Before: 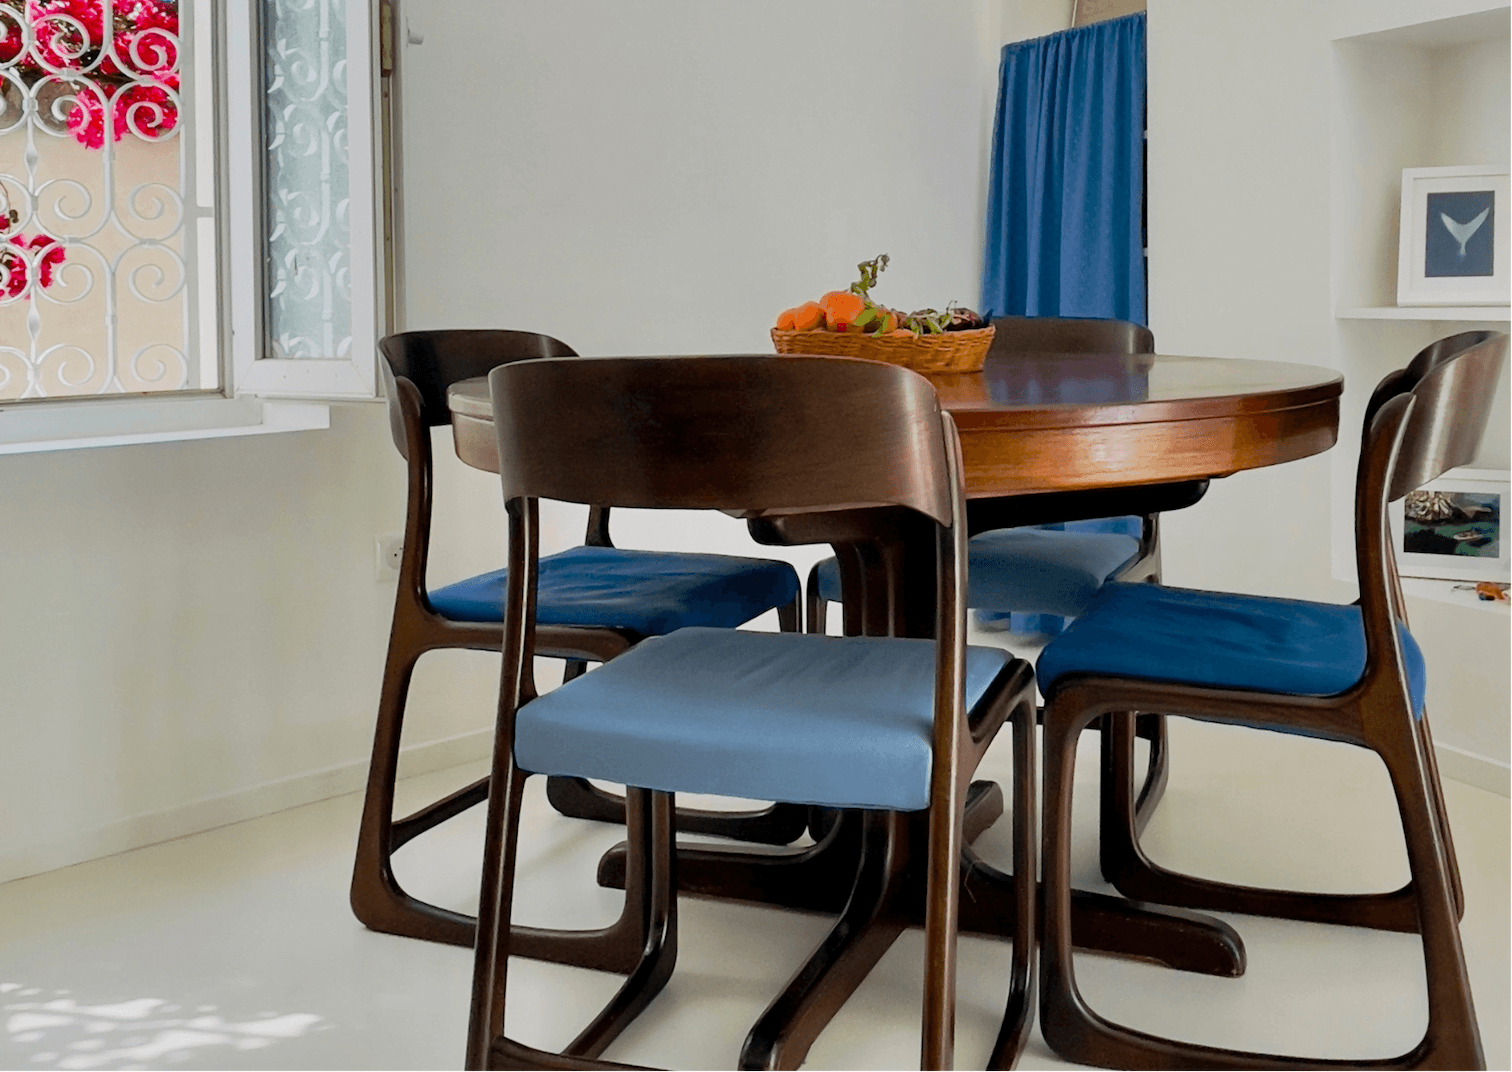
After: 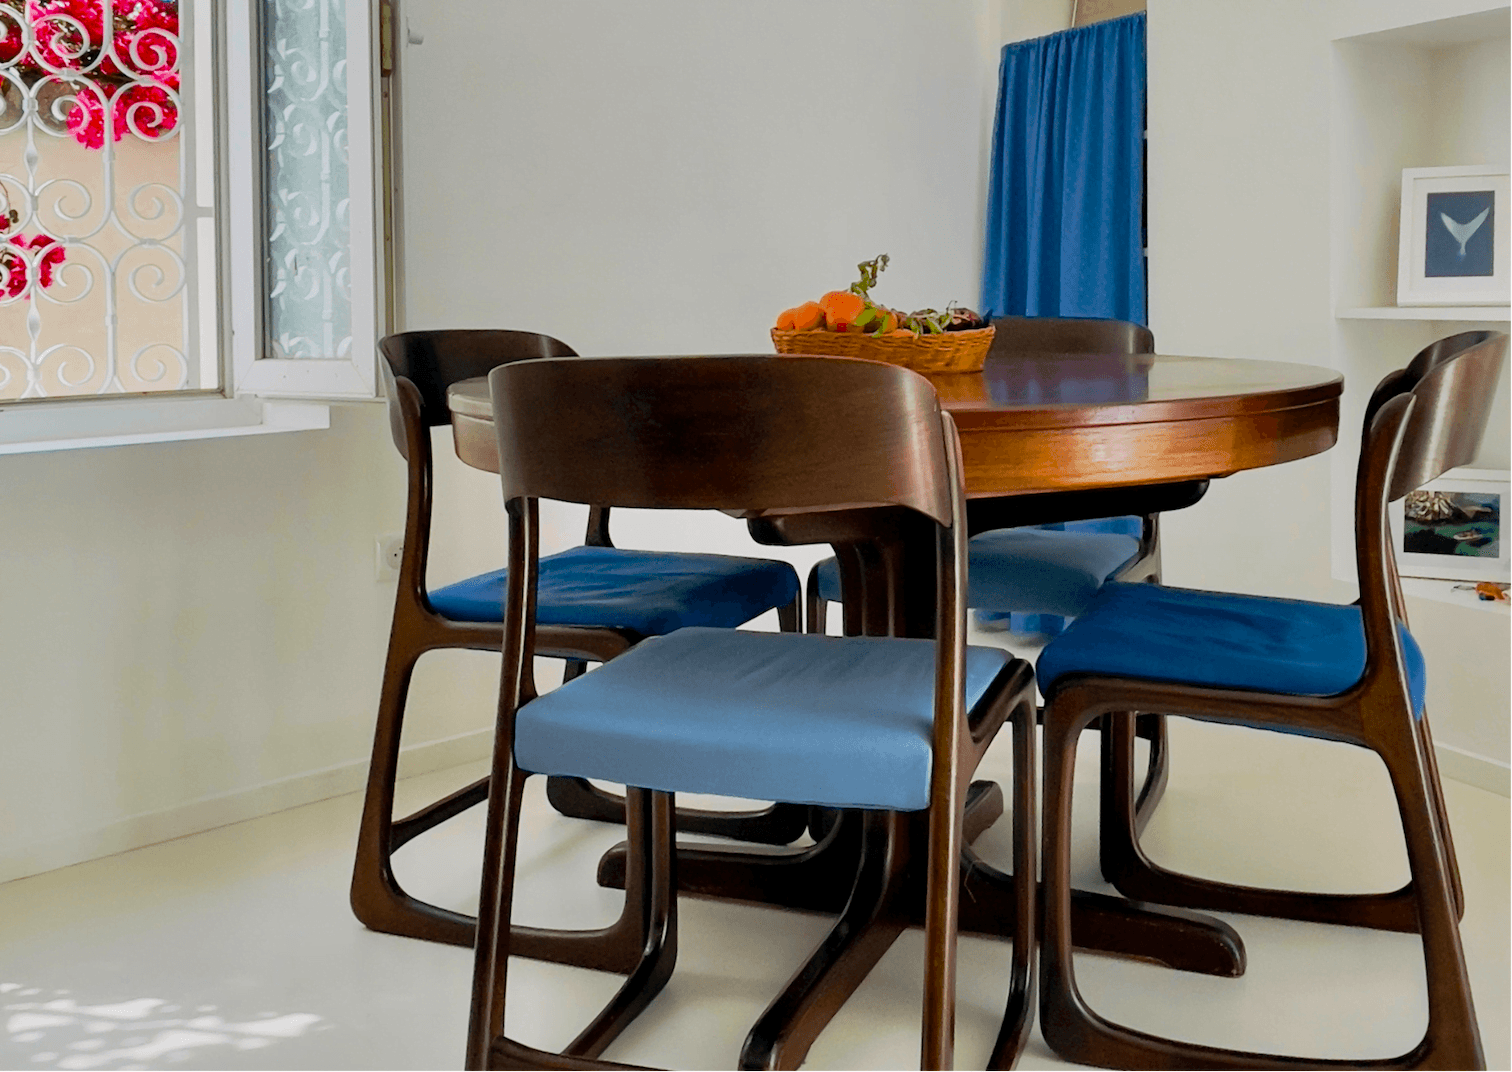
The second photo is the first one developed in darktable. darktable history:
color balance rgb: perceptual saturation grading › global saturation 25.151%
